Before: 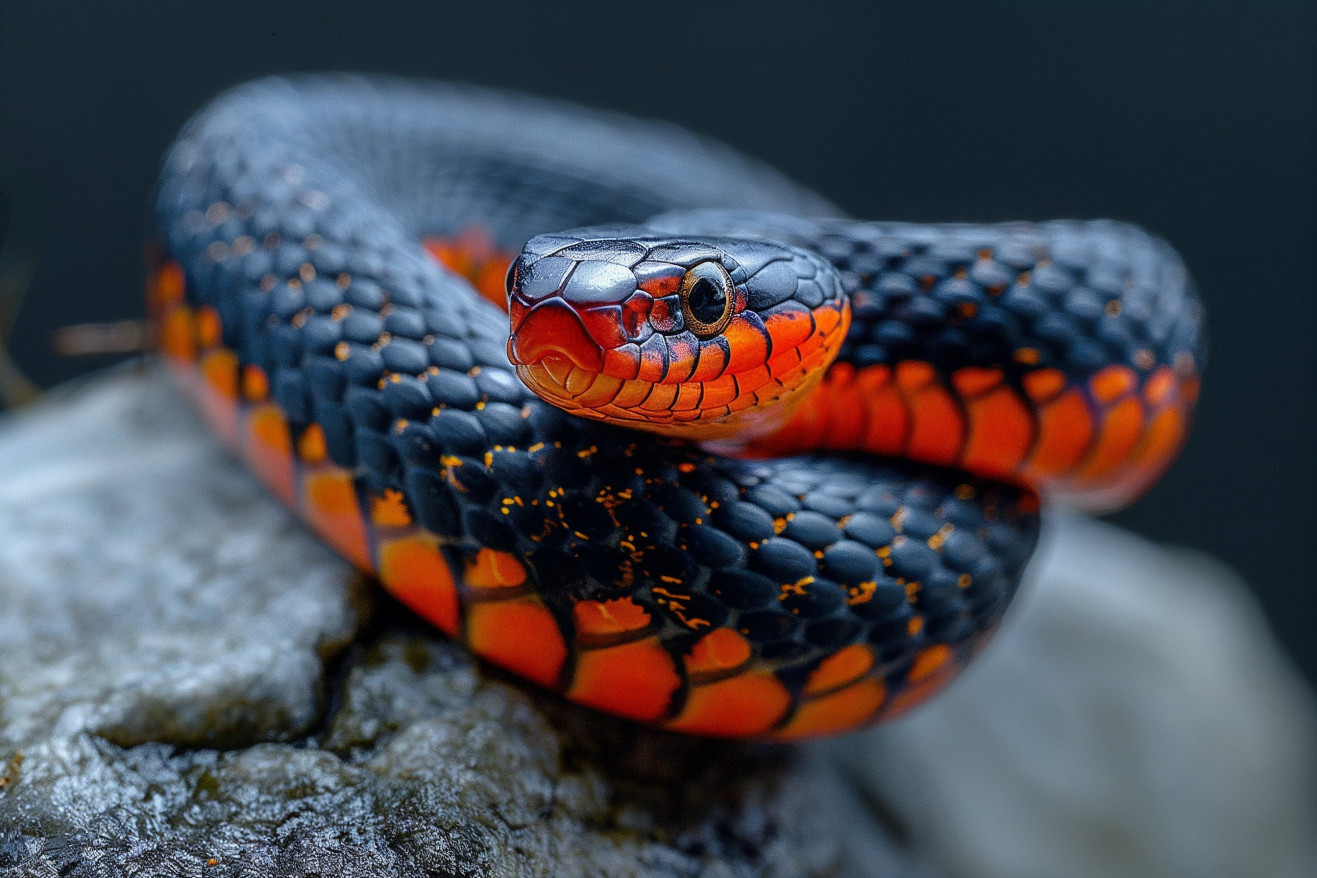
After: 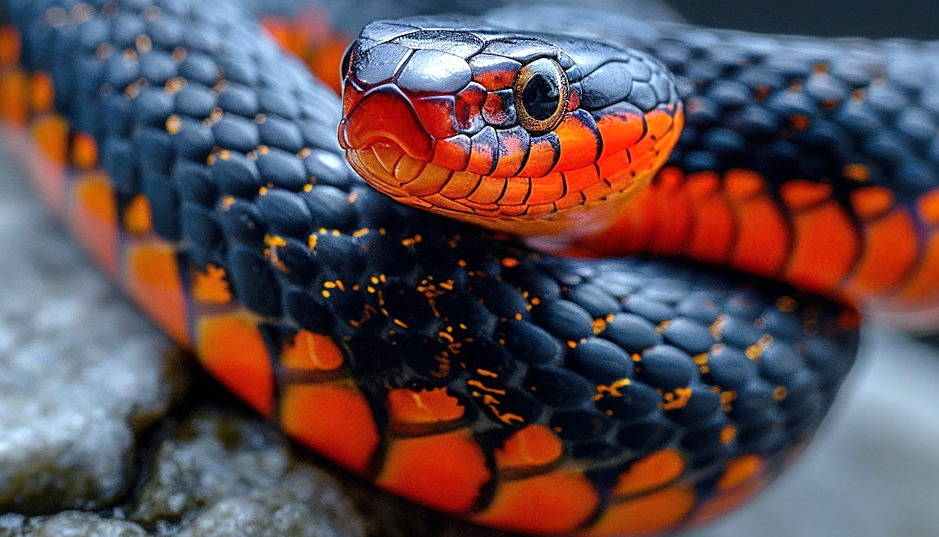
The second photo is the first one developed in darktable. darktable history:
exposure: exposure 0.401 EV, compensate highlight preservation false
sharpen: amount 0.217
crop and rotate: angle -3.62°, left 9.9%, top 21.229%, right 12.132%, bottom 11.836%
